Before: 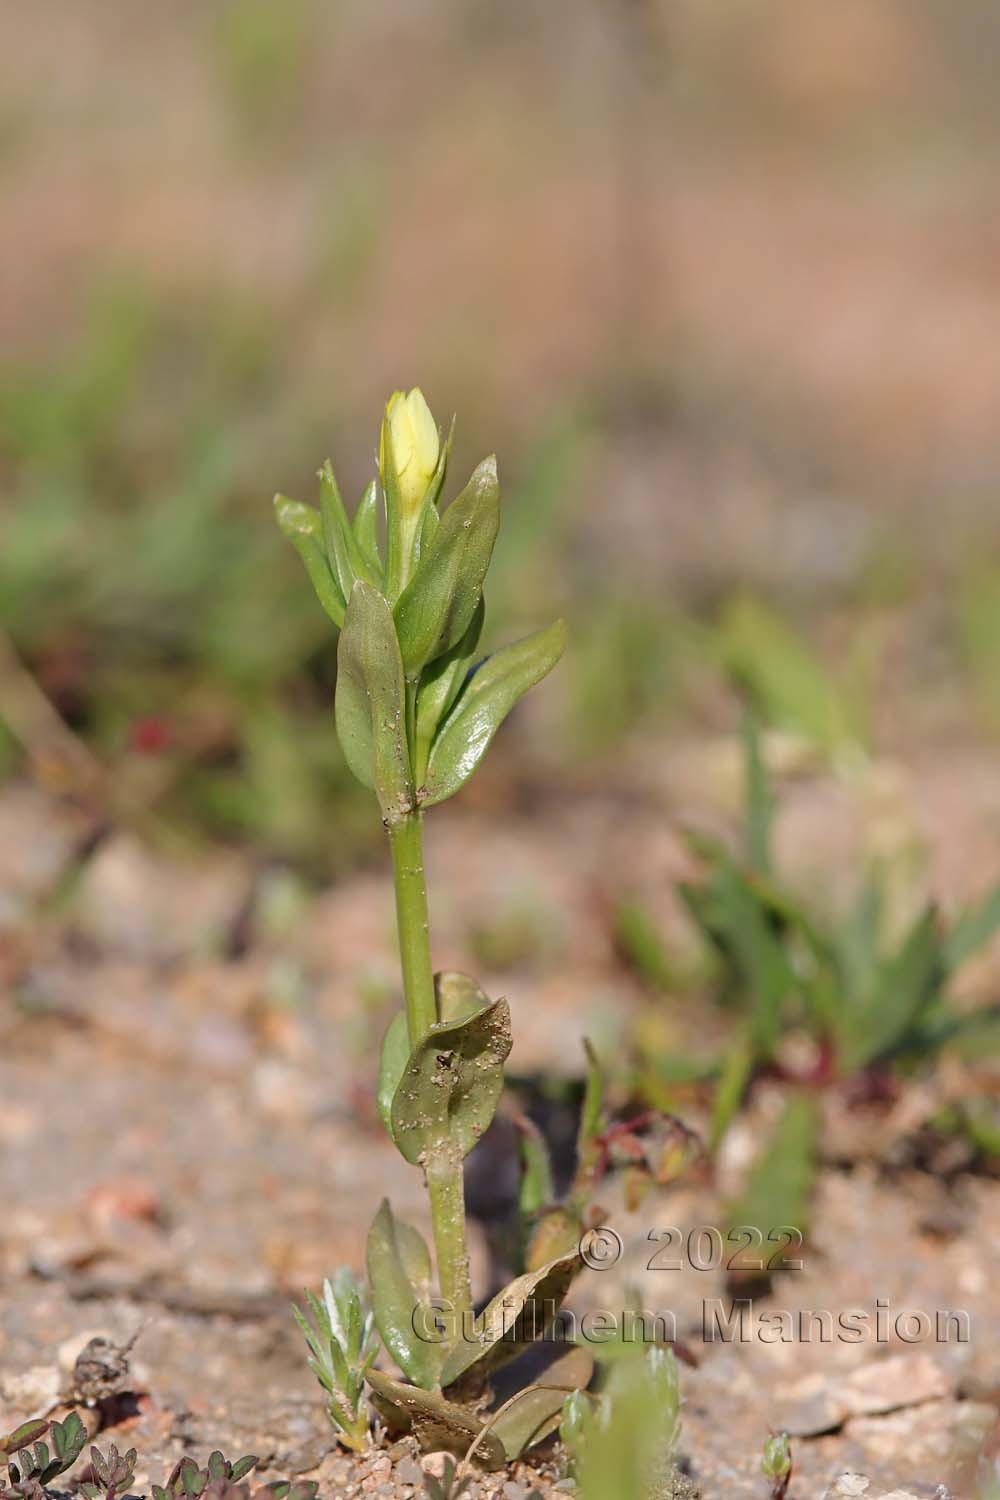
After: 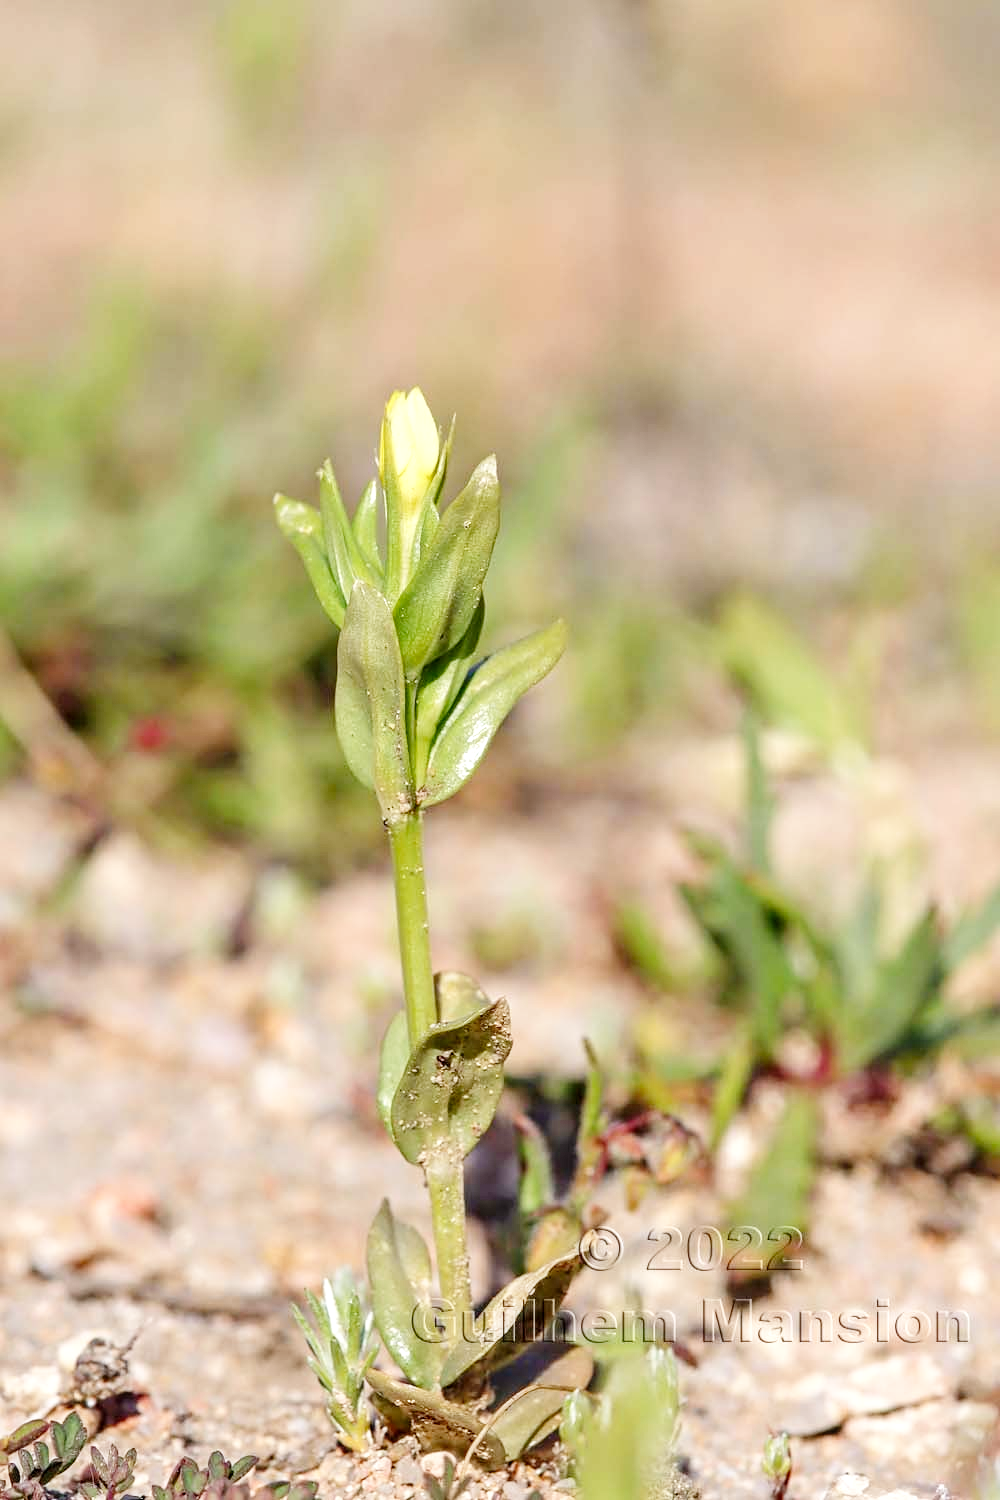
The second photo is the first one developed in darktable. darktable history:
local contrast: detail 130%
base curve: curves: ch0 [(0, 0) (0.008, 0.007) (0.022, 0.029) (0.048, 0.089) (0.092, 0.197) (0.191, 0.399) (0.275, 0.534) (0.357, 0.65) (0.477, 0.78) (0.542, 0.833) (0.799, 0.973) (1, 1)], preserve colors none
